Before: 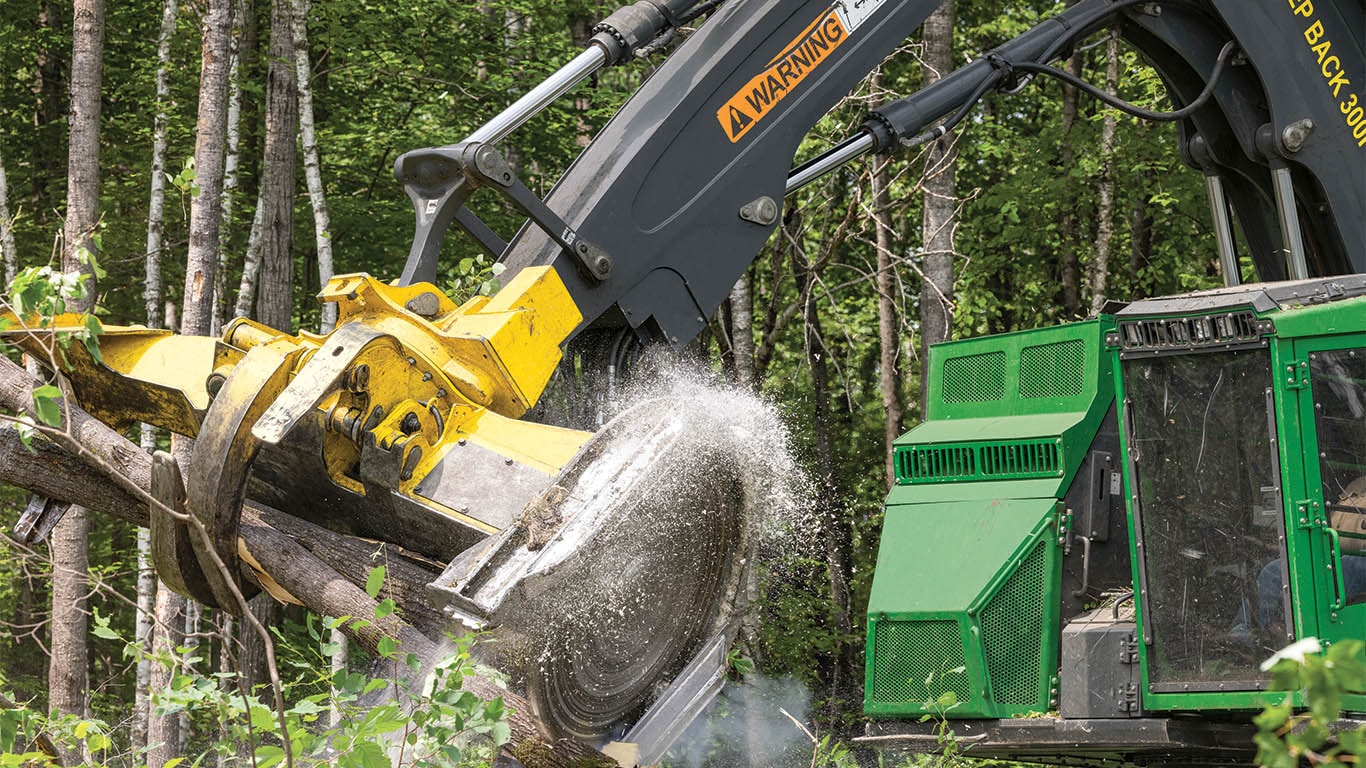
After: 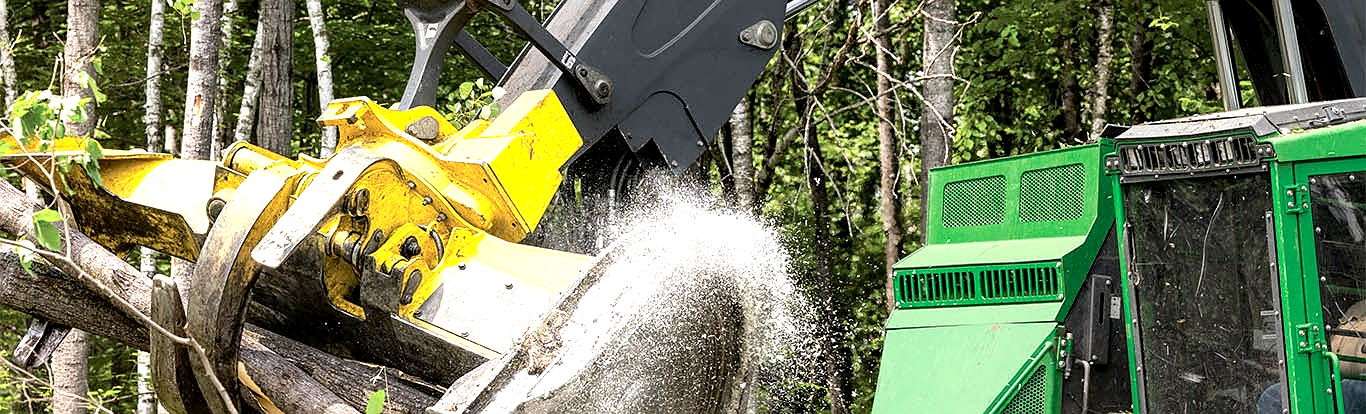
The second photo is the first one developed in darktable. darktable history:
crop and rotate: top 22.917%, bottom 23.13%
exposure: black level correction 0.009, exposure 0.114 EV, compensate exposure bias true, compensate highlight preservation false
tone equalizer: -8 EV -0.746 EV, -7 EV -0.696 EV, -6 EV -0.588 EV, -5 EV -0.399 EV, -3 EV 0.376 EV, -2 EV 0.6 EV, -1 EV 0.686 EV, +0 EV 0.734 EV, mask exposure compensation -0.496 EV
sharpen: radius 1.047
